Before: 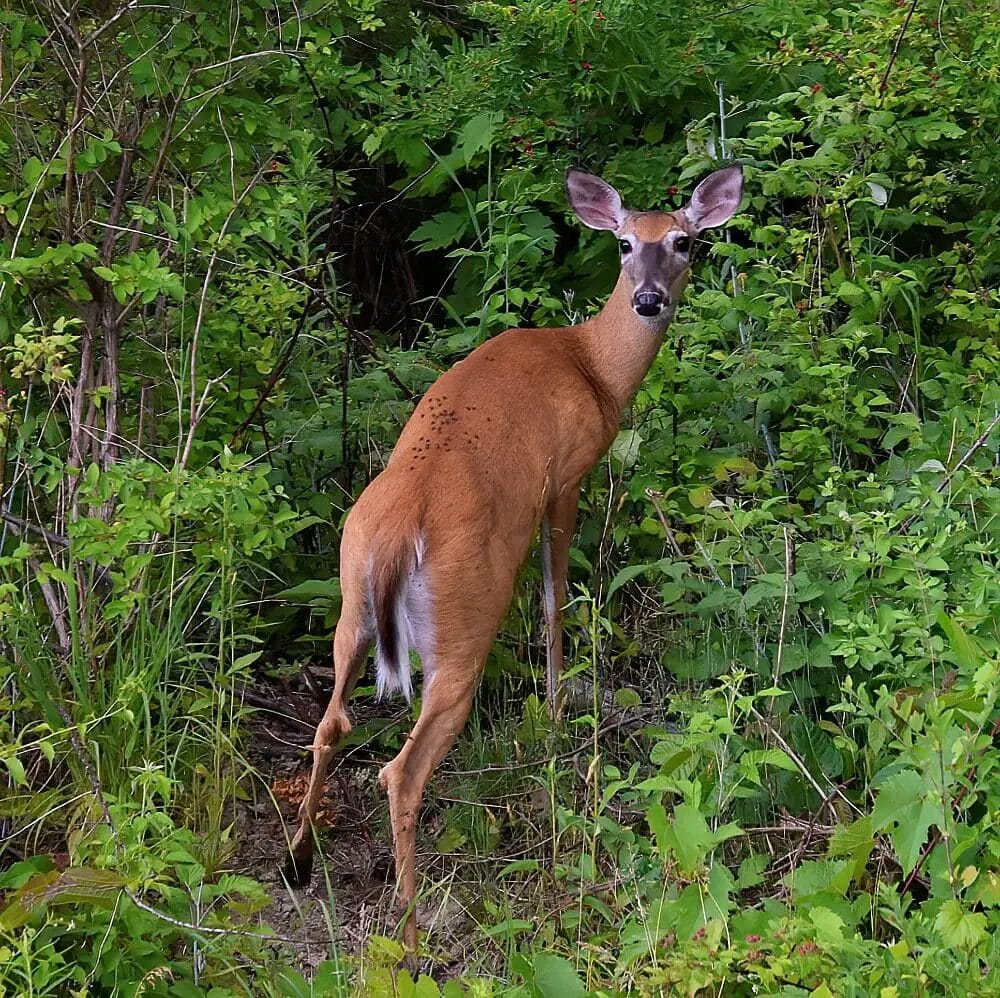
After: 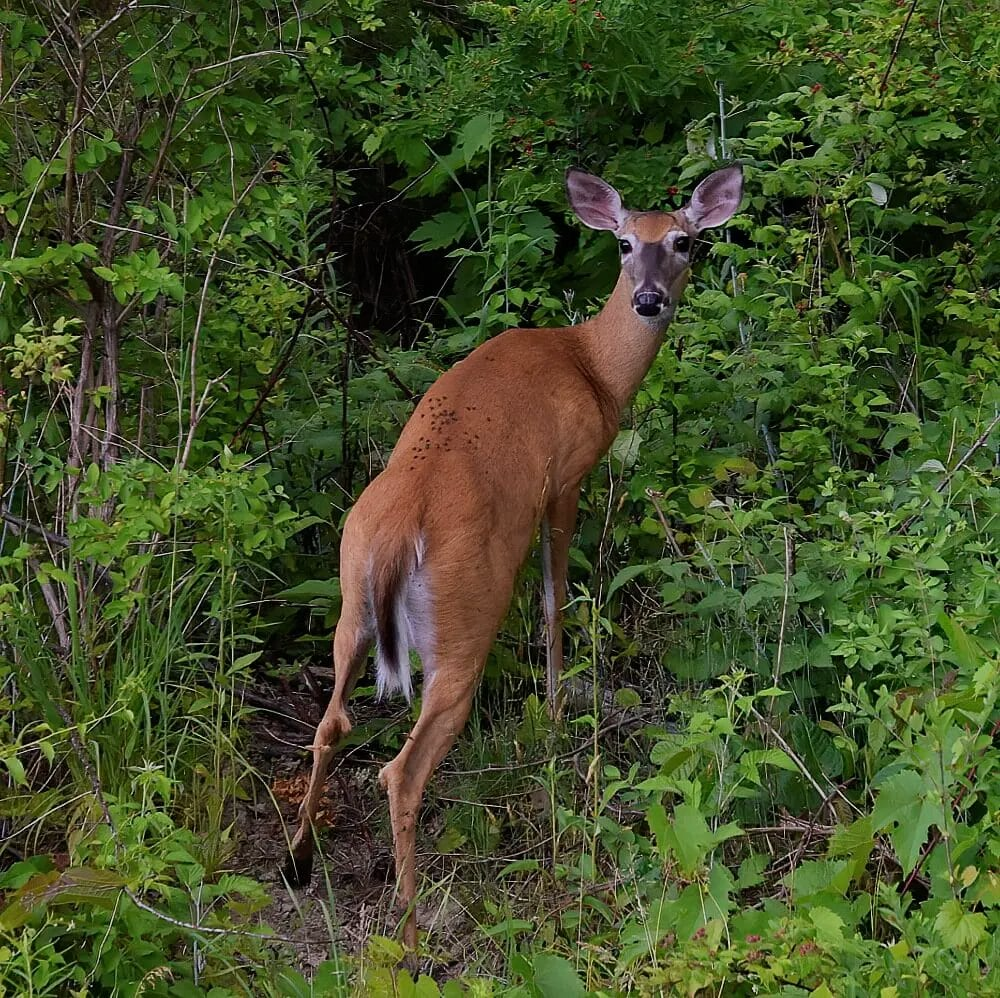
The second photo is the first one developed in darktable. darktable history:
exposure: exposure -0.492 EV, compensate highlight preservation false
